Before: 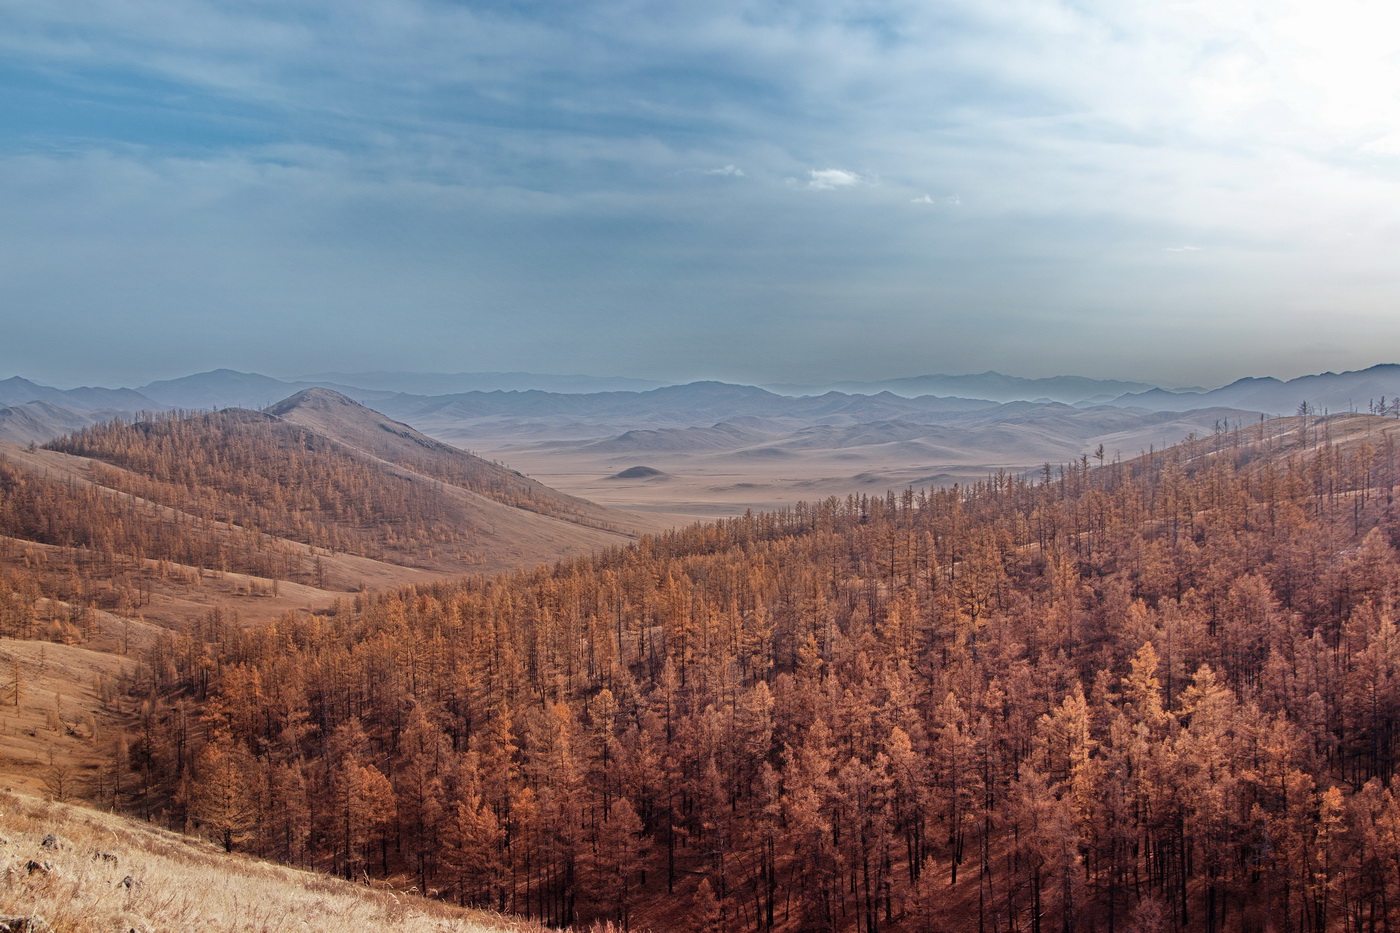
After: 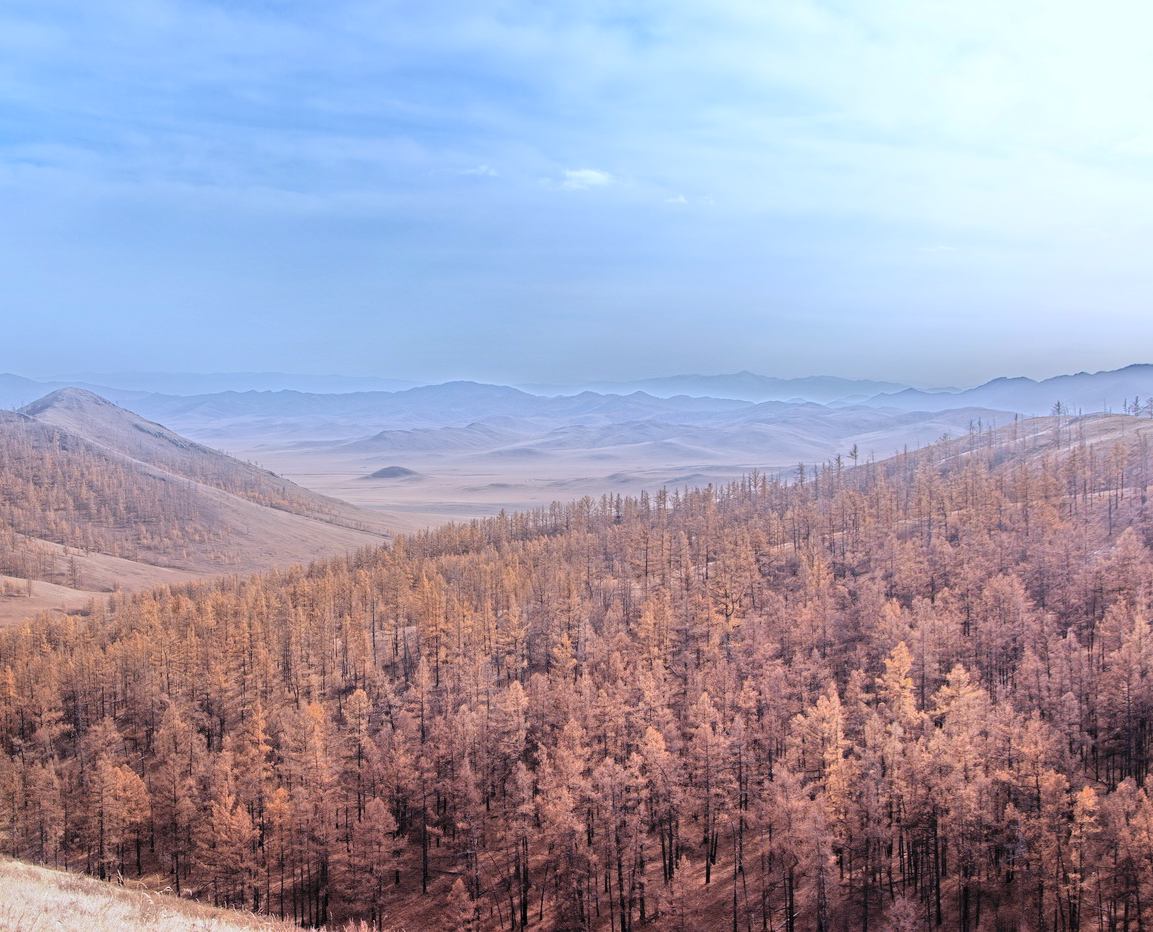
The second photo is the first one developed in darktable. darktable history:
crop: left 17.582%, bottom 0.031%
white balance: red 0.948, green 1.02, blue 1.176
global tonemap: drago (0.7, 100)
